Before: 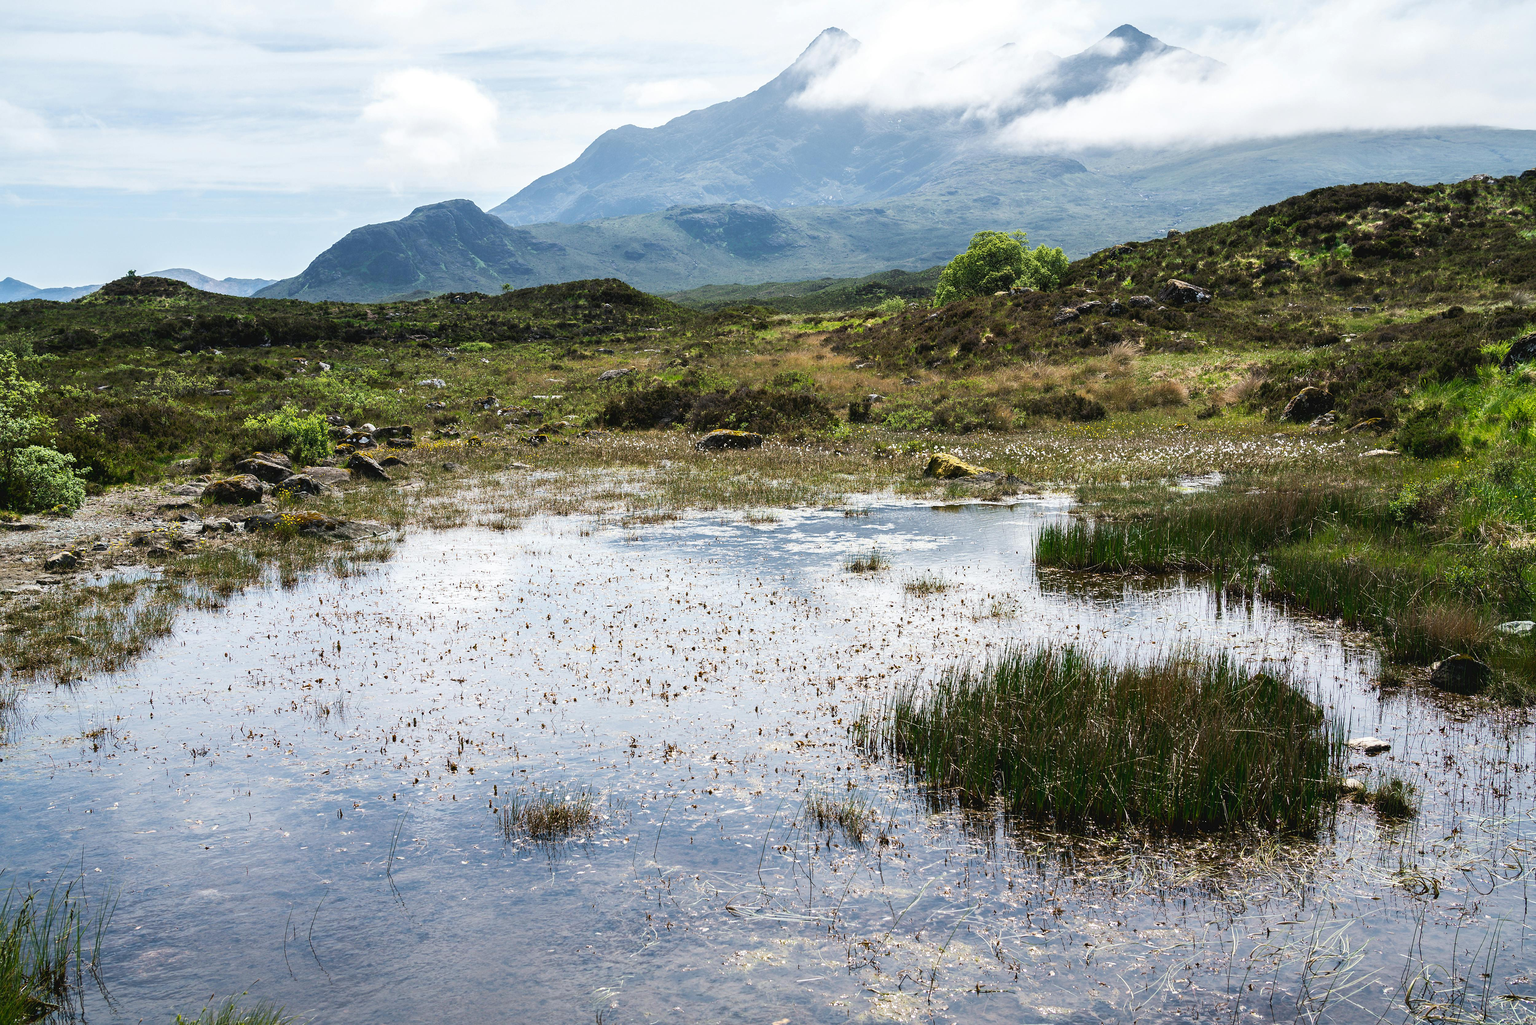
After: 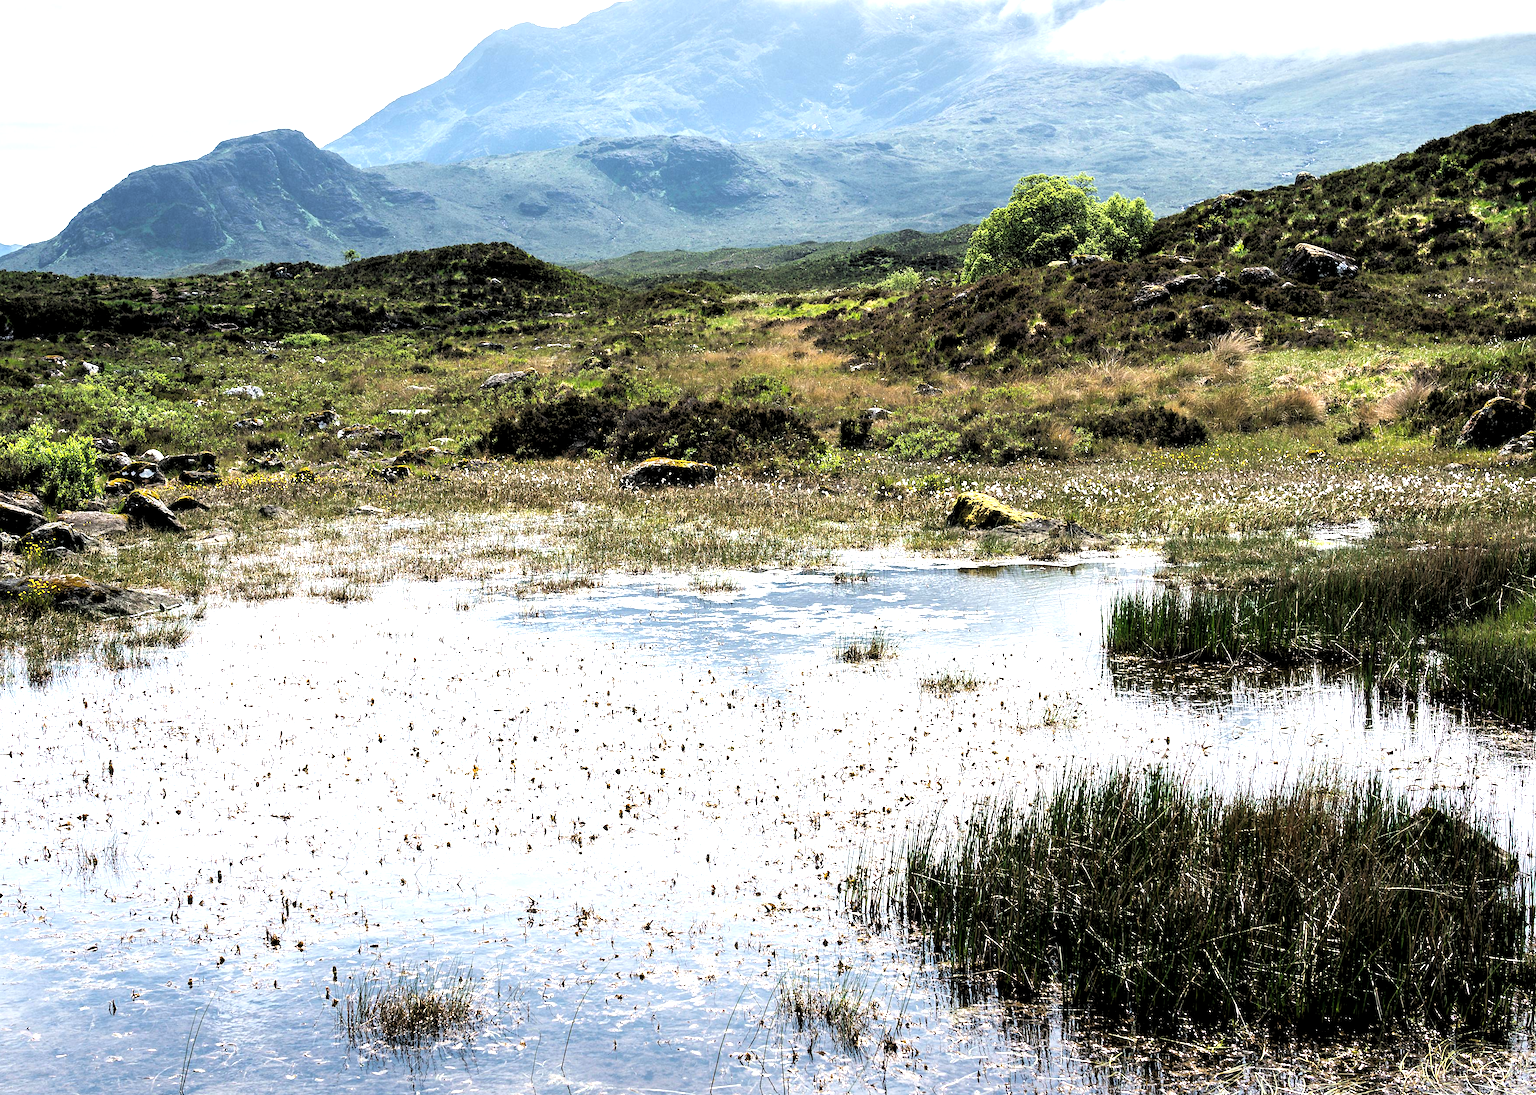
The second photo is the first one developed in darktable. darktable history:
crop and rotate: left 17.046%, top 10.659%, right 12.989%, bottom 14.553%
exposure: black level correction -0.005, exposure 0.622 EV, compensate highlight preservation false
tone equalizer: on, module defaults
rgb levels: levels [[0.034, 0.472, 0.904], [0, 0.5, 1], [0, 0.5, 1]]
